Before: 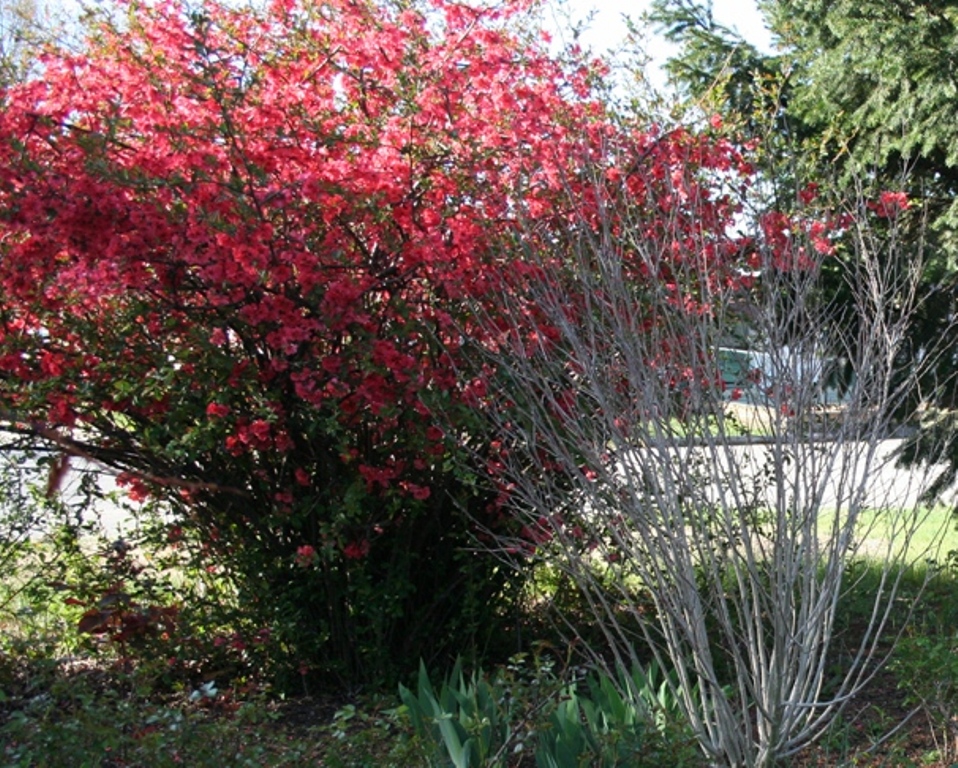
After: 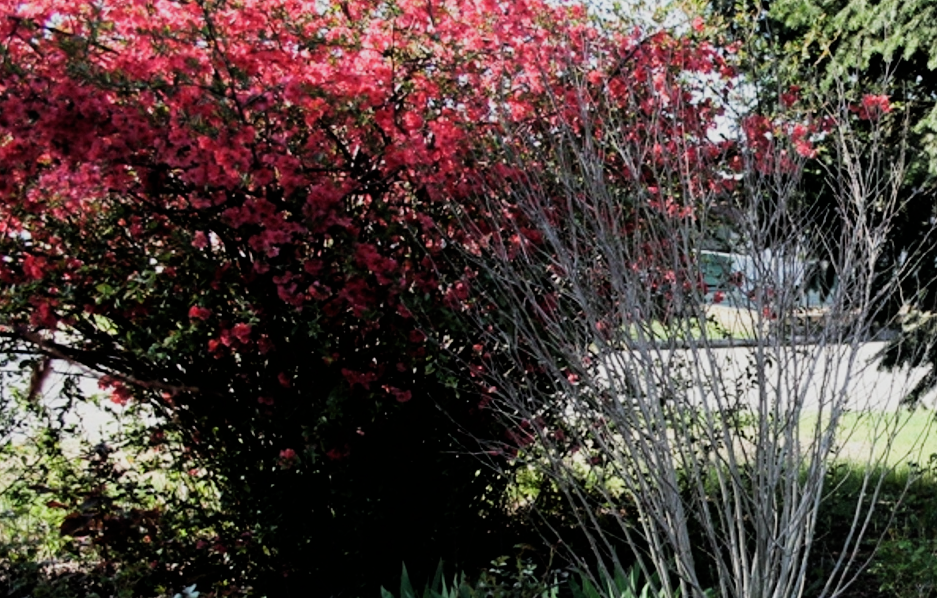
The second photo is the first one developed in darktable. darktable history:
crop and rotate: left 1.93%, top 12.721%, right 0.233%, bottom 9.357%
filmic rgb: black relative exposure -5.02 EV, white relative exposure 3.99 EV, hardness 2.89, contrast 1.3, highlights saturation mix -30.03%
